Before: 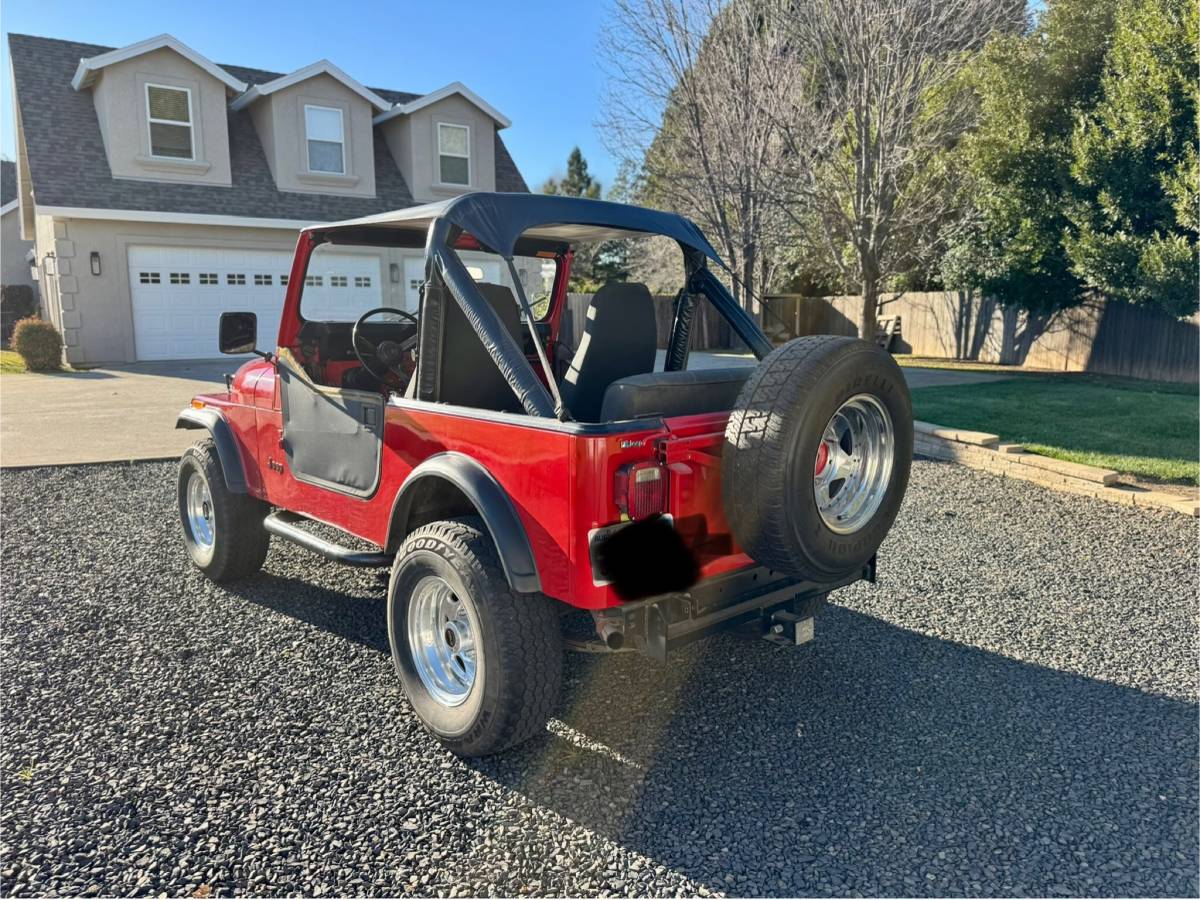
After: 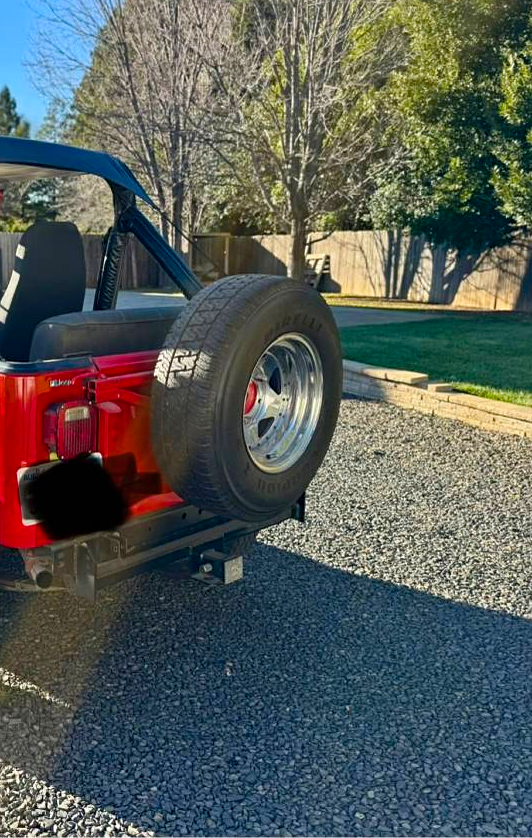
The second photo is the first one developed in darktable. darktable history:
sharpen: amount 0.215
crop: left 47.59%, top 6.834%, right 8%
color balance rgb: linear chroma grading › shadows 19.244%, linear chroma grading › highlights 2.433%, linear chroma grading › mid-tones 10.42%, perceptual saturation grading › global saturation 9.655%, global vibrance 20%
